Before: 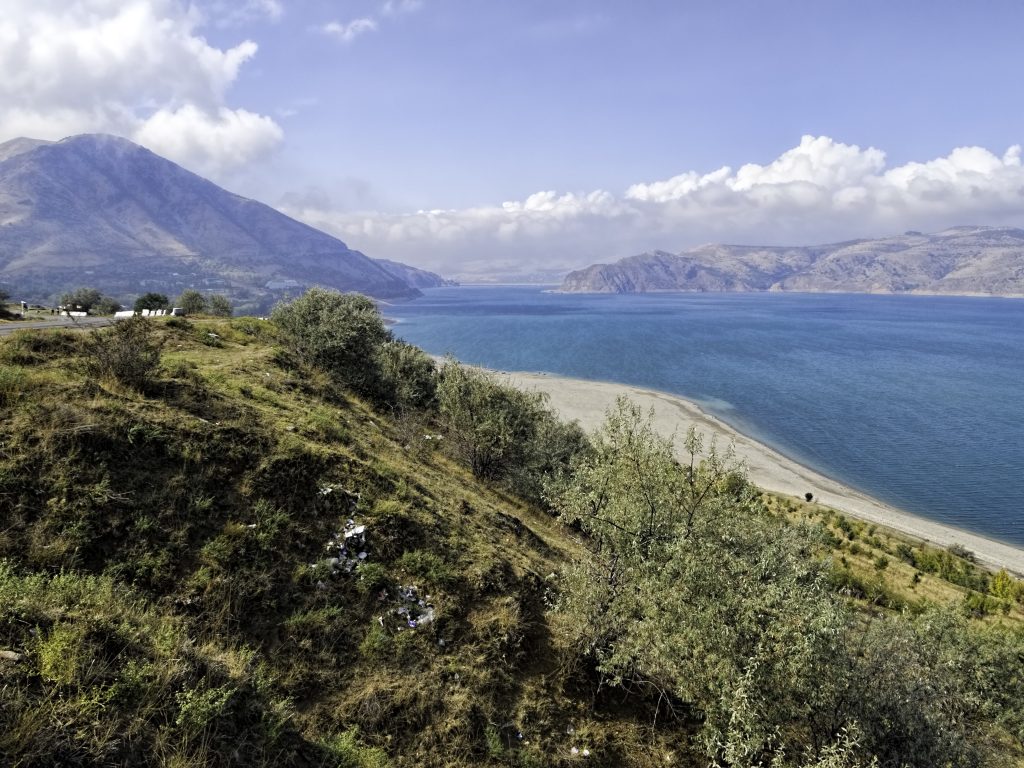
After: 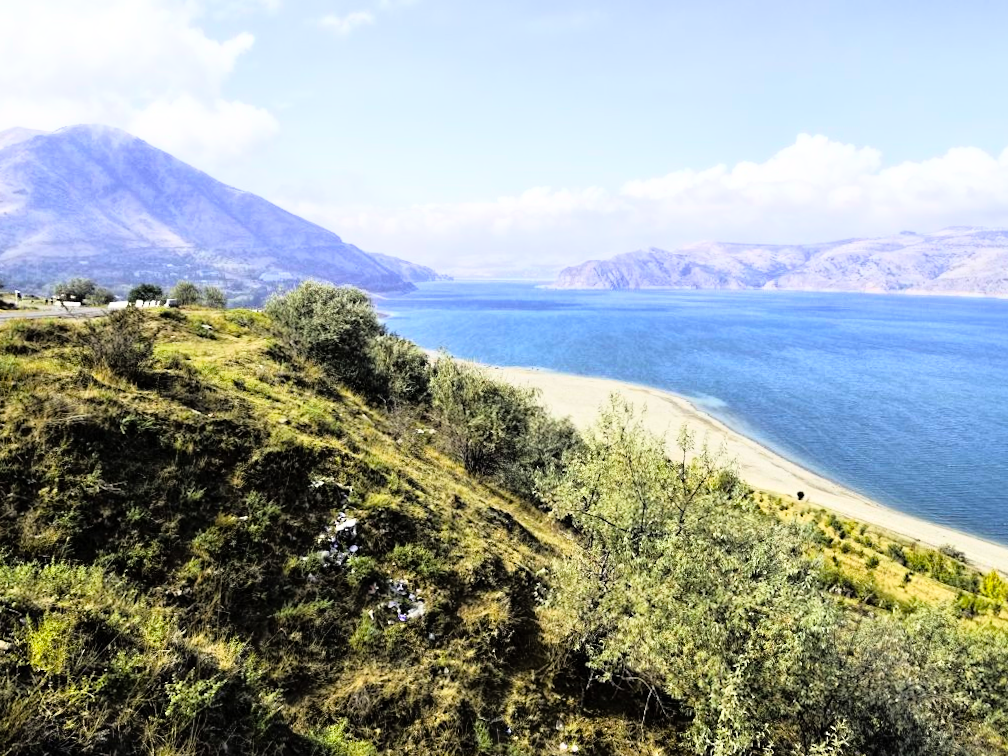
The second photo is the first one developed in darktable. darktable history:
crop and rotate: angle -0.653°
color balance rgb: perceptual saturation grading › global saturation 25.556%
base curve: curves: ch0 [(0, 0) (0.012, 0.01) (0.073, 0.168) (0.31, 0.711) (0.645, 0.957) (1, 1)]
